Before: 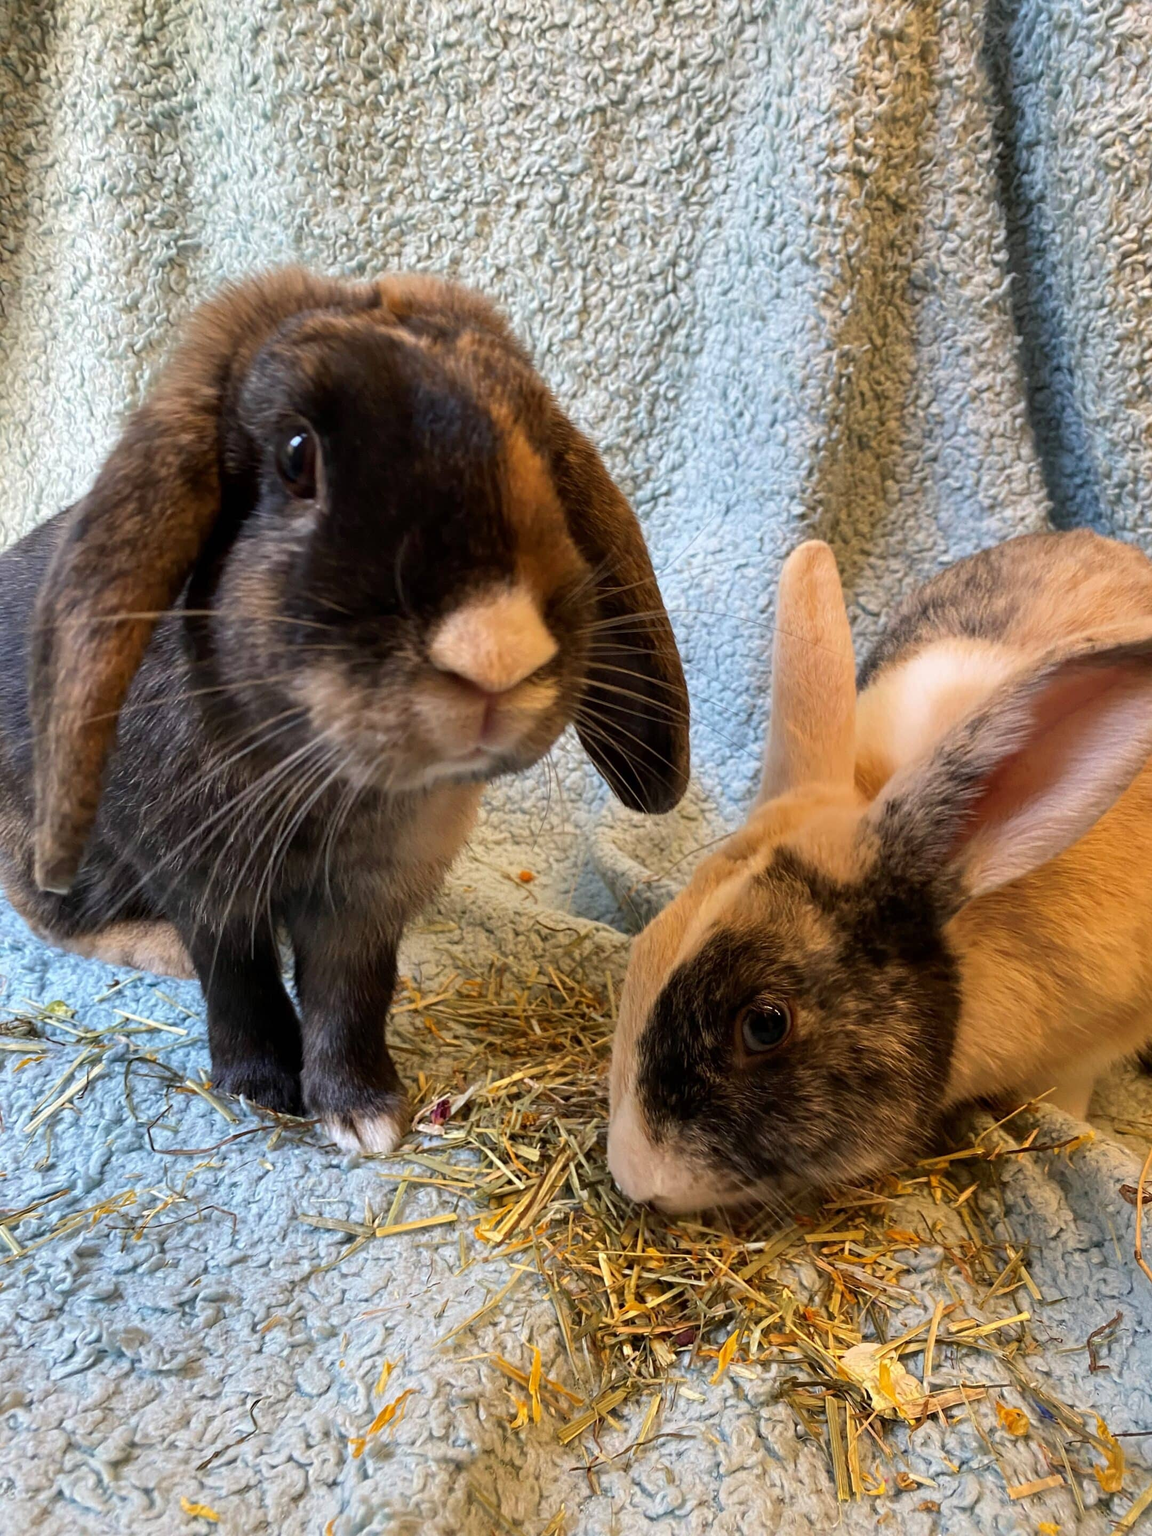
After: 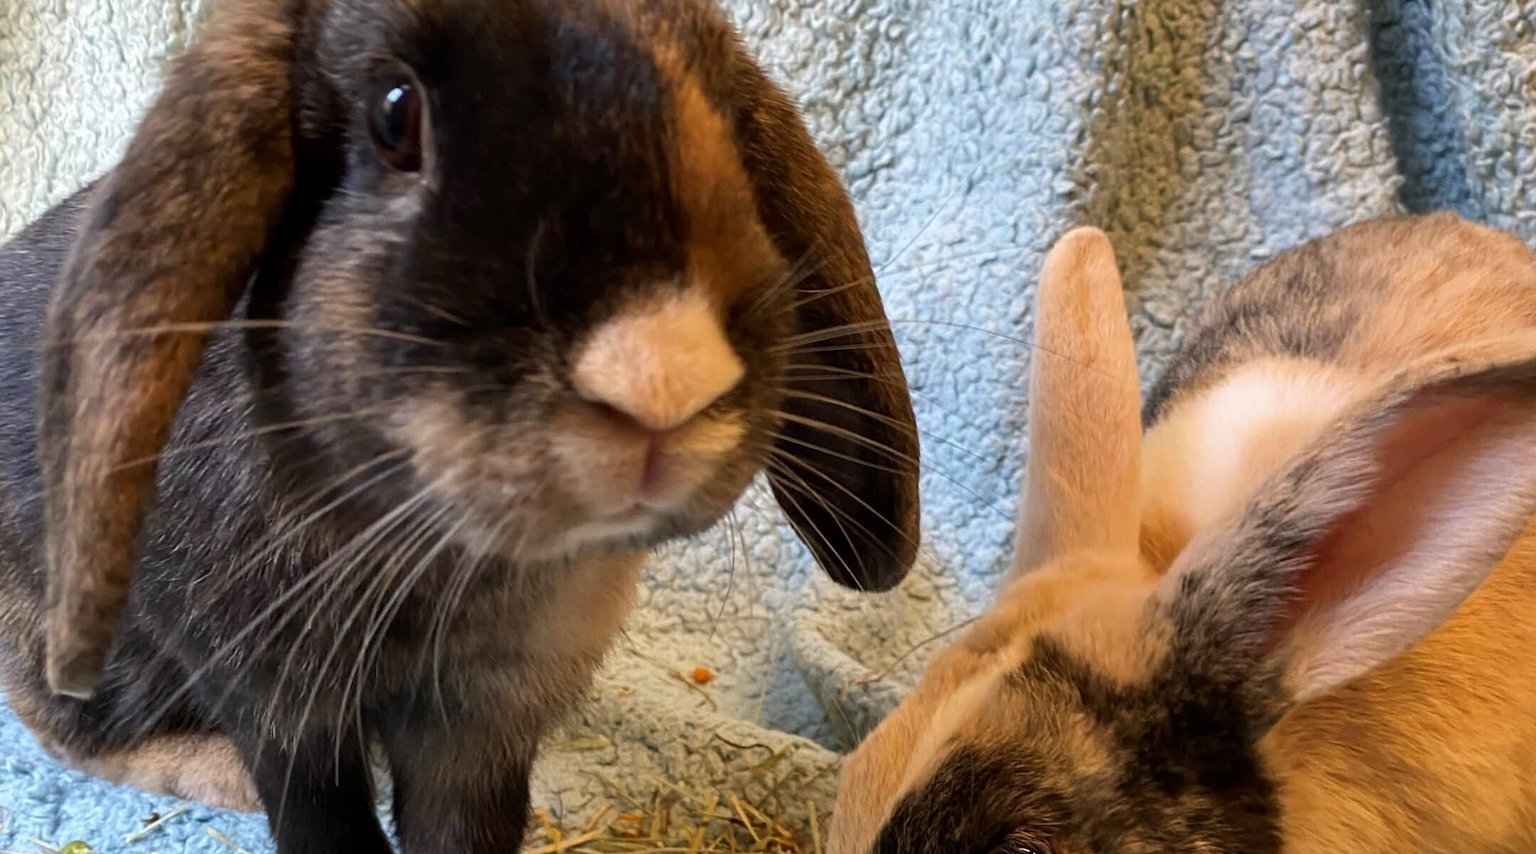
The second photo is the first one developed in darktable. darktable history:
crop and rotate: top 24.118%, bottom 34.134%
